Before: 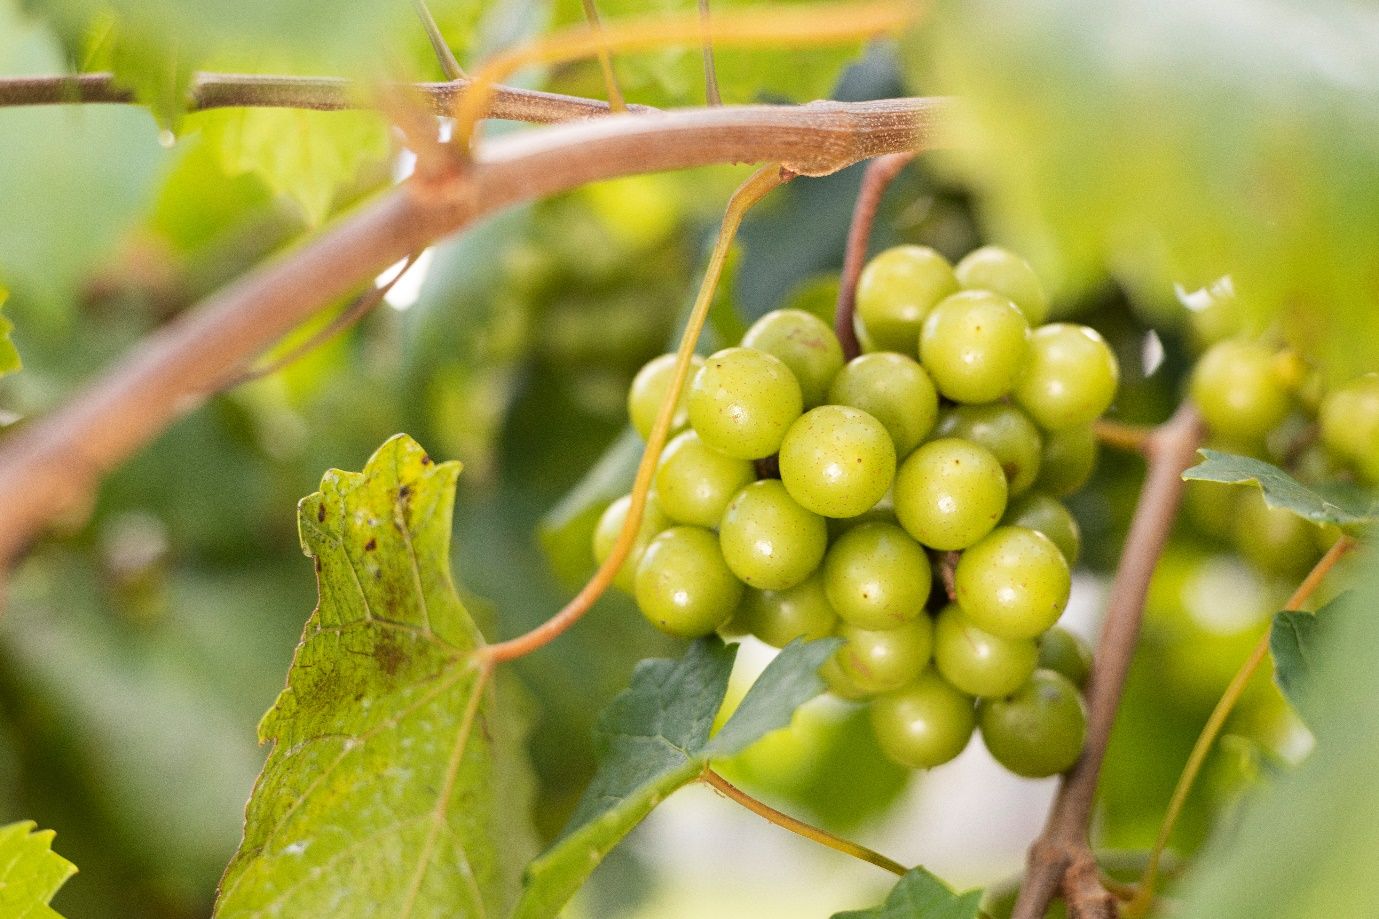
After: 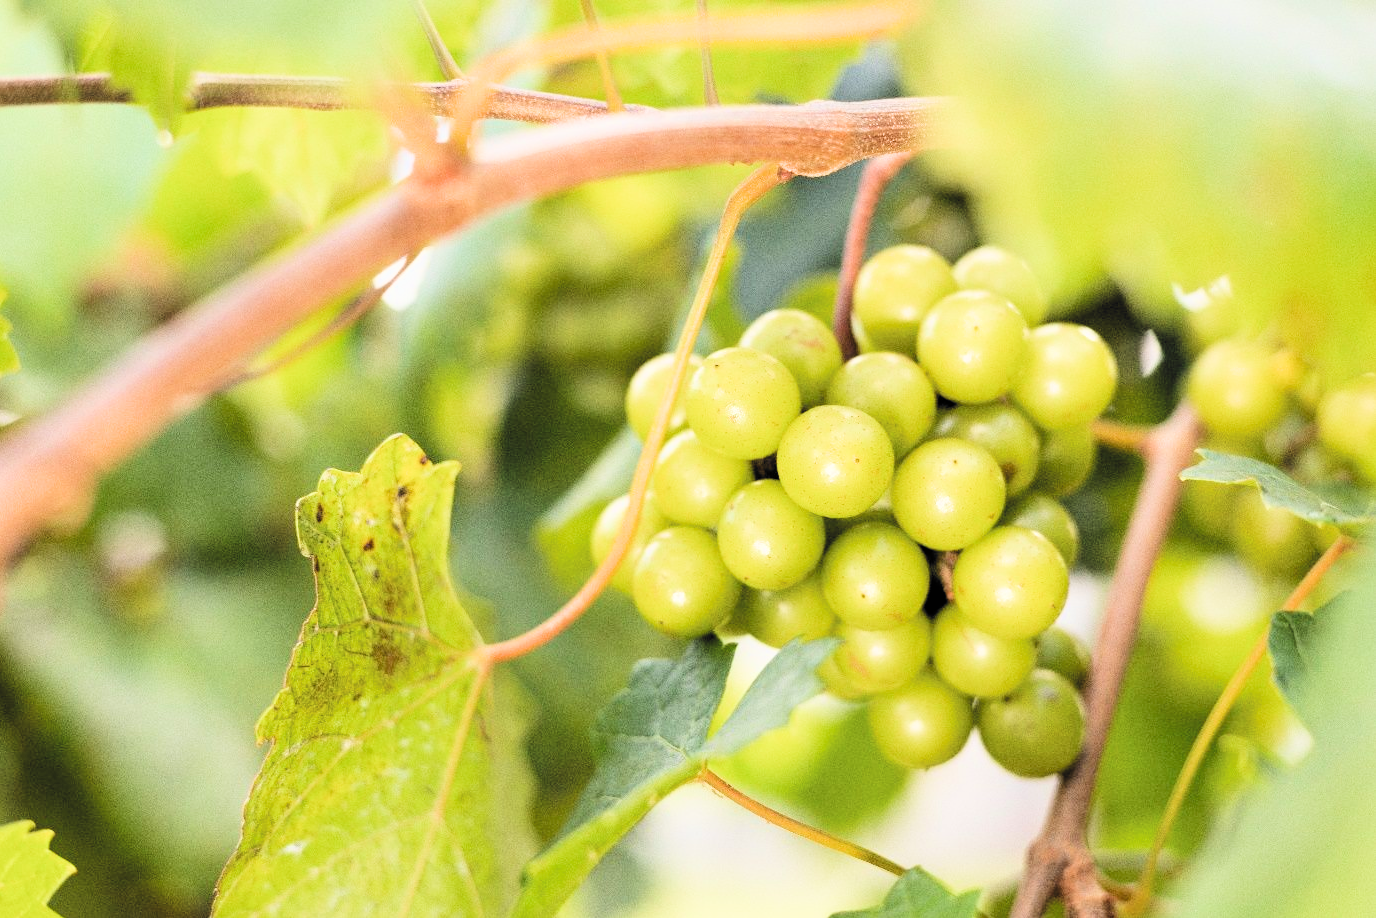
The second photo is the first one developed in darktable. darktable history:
exposure: black level correction 0, exposure 0.89 EV, compensate highlight preservation false
filmic rgb: black relative exposure -5 EV, white relative exposure 3.98 EV, hardness 2.89, contrast 1.297, highlights saturation mix -29.92%, color science v6 (2022), iterations of high-quality reconstruction 0
crop and rotate: left 0.16%, bottom 0.006%
levels: mode automatic
